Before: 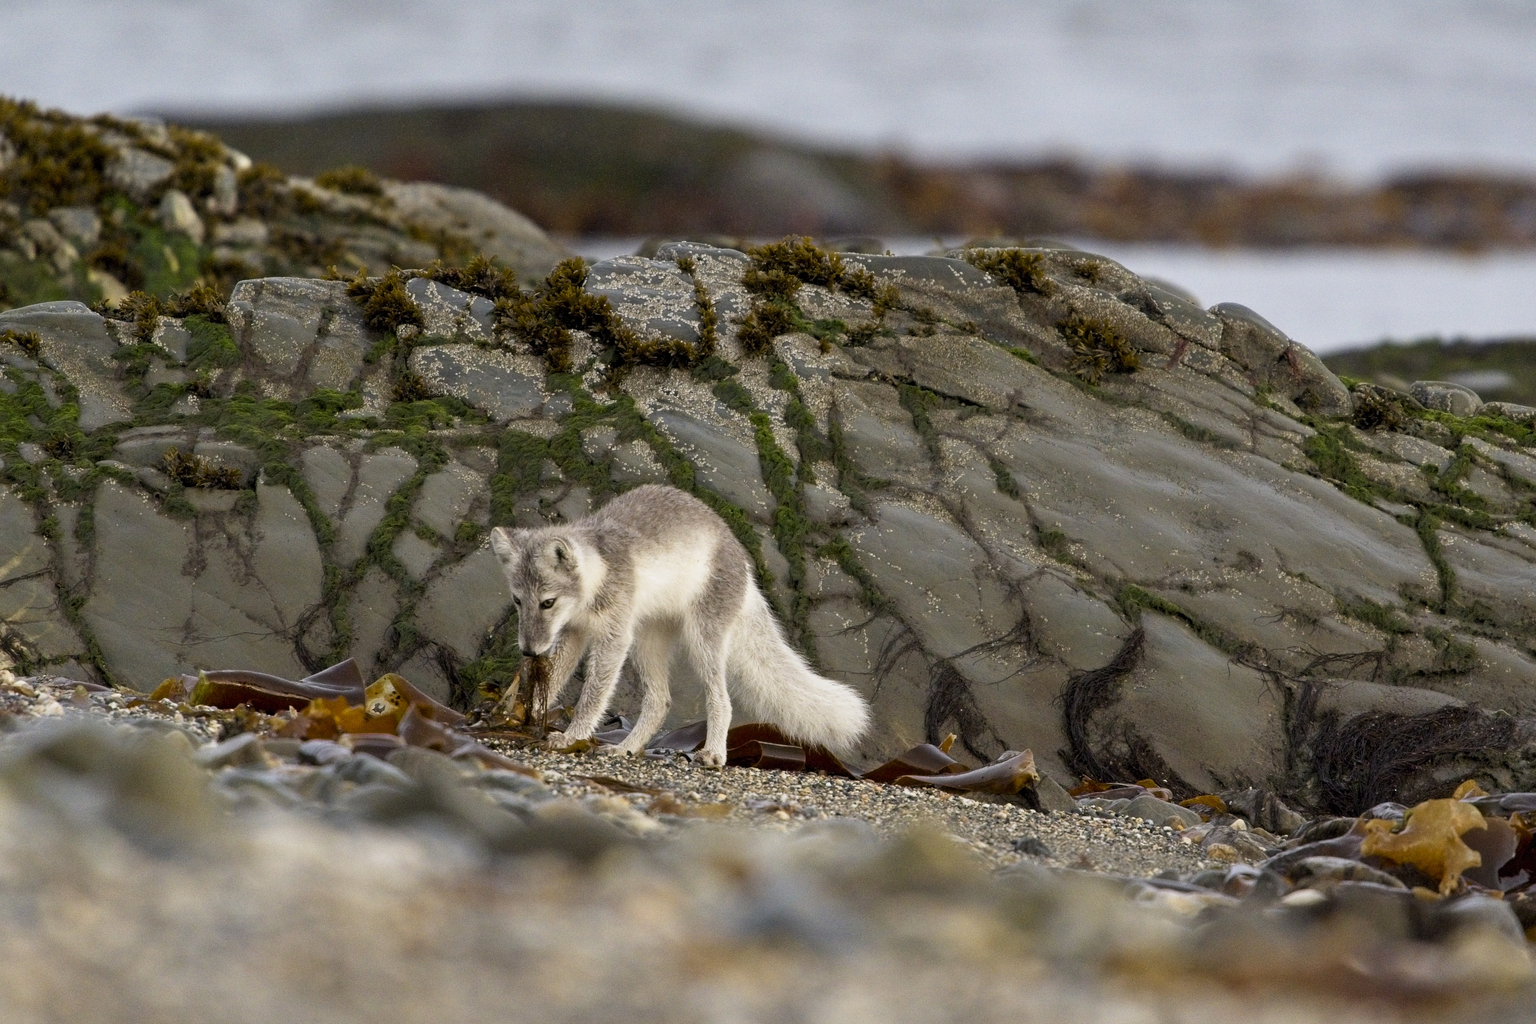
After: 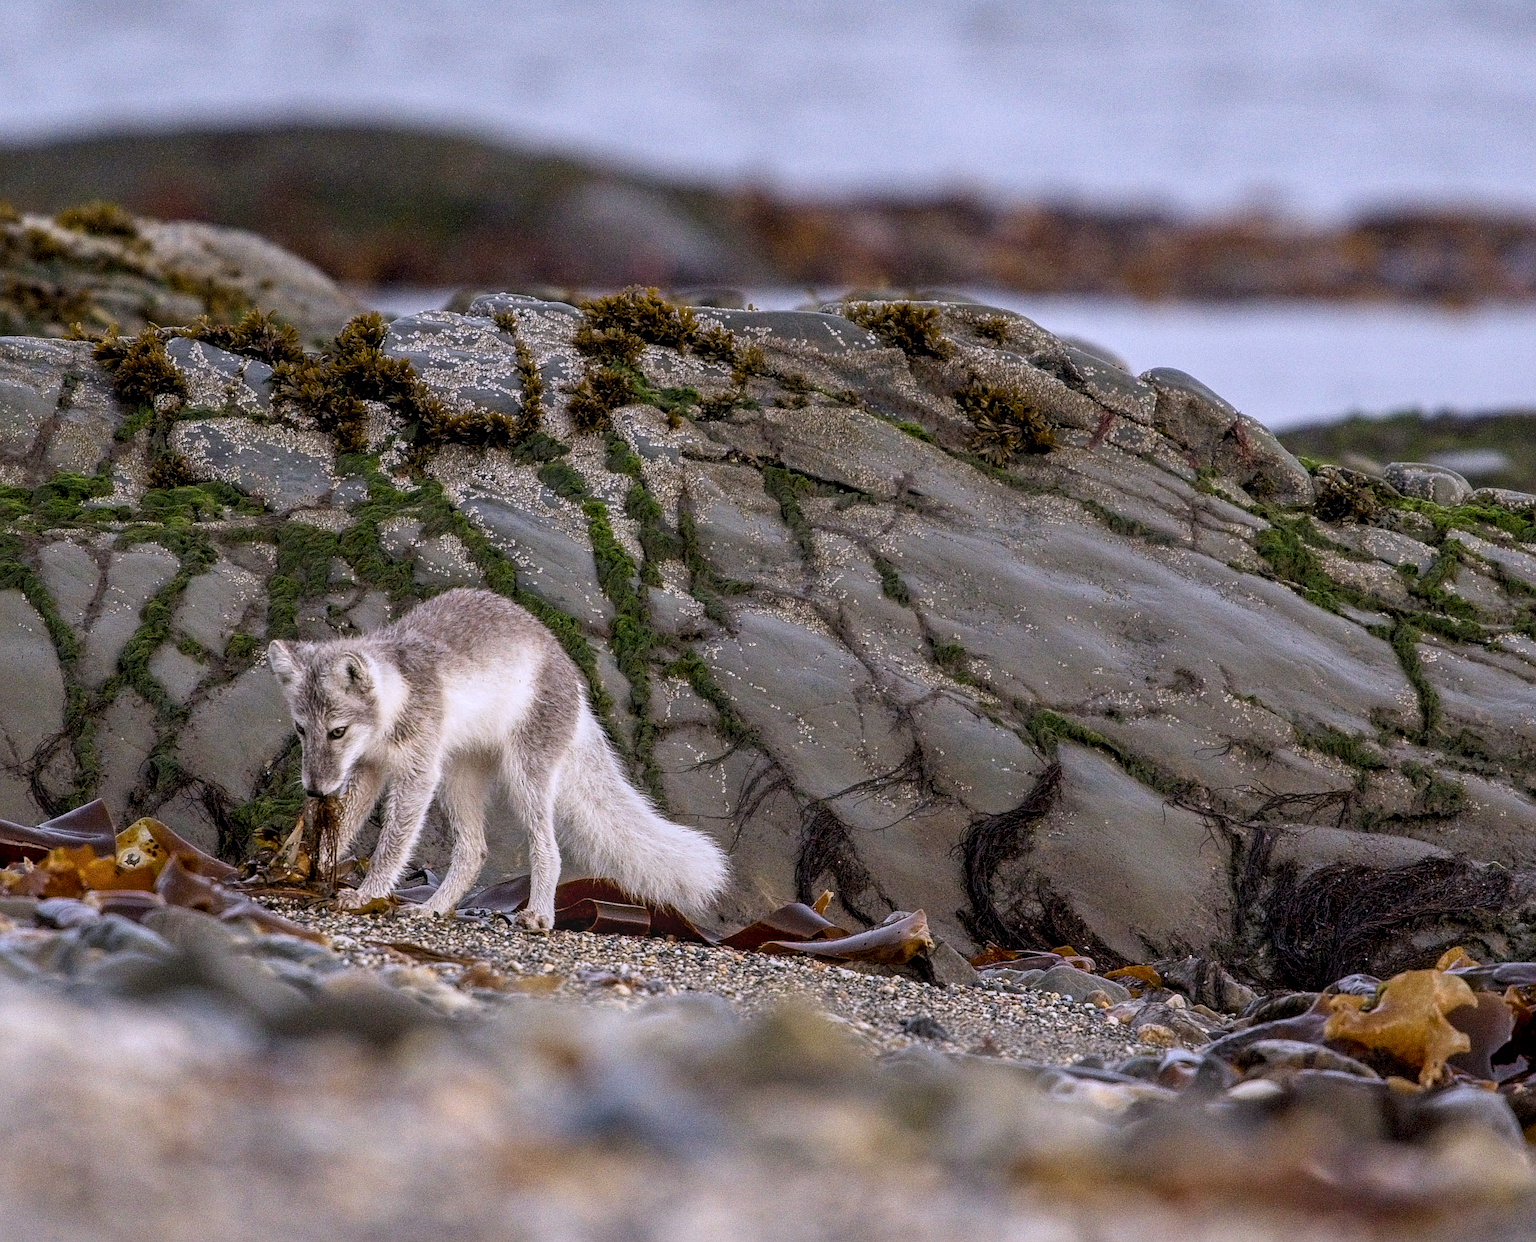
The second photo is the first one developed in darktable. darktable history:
crop: left 17.582%, bottom 0.031%
sharpen: on, module defaults
color calibration: illuminant as shot in camera, x 0.363, y 0.385, temperature 4528.04 K
local contrast: highlights 0%, shadows 0%, detail 133%
